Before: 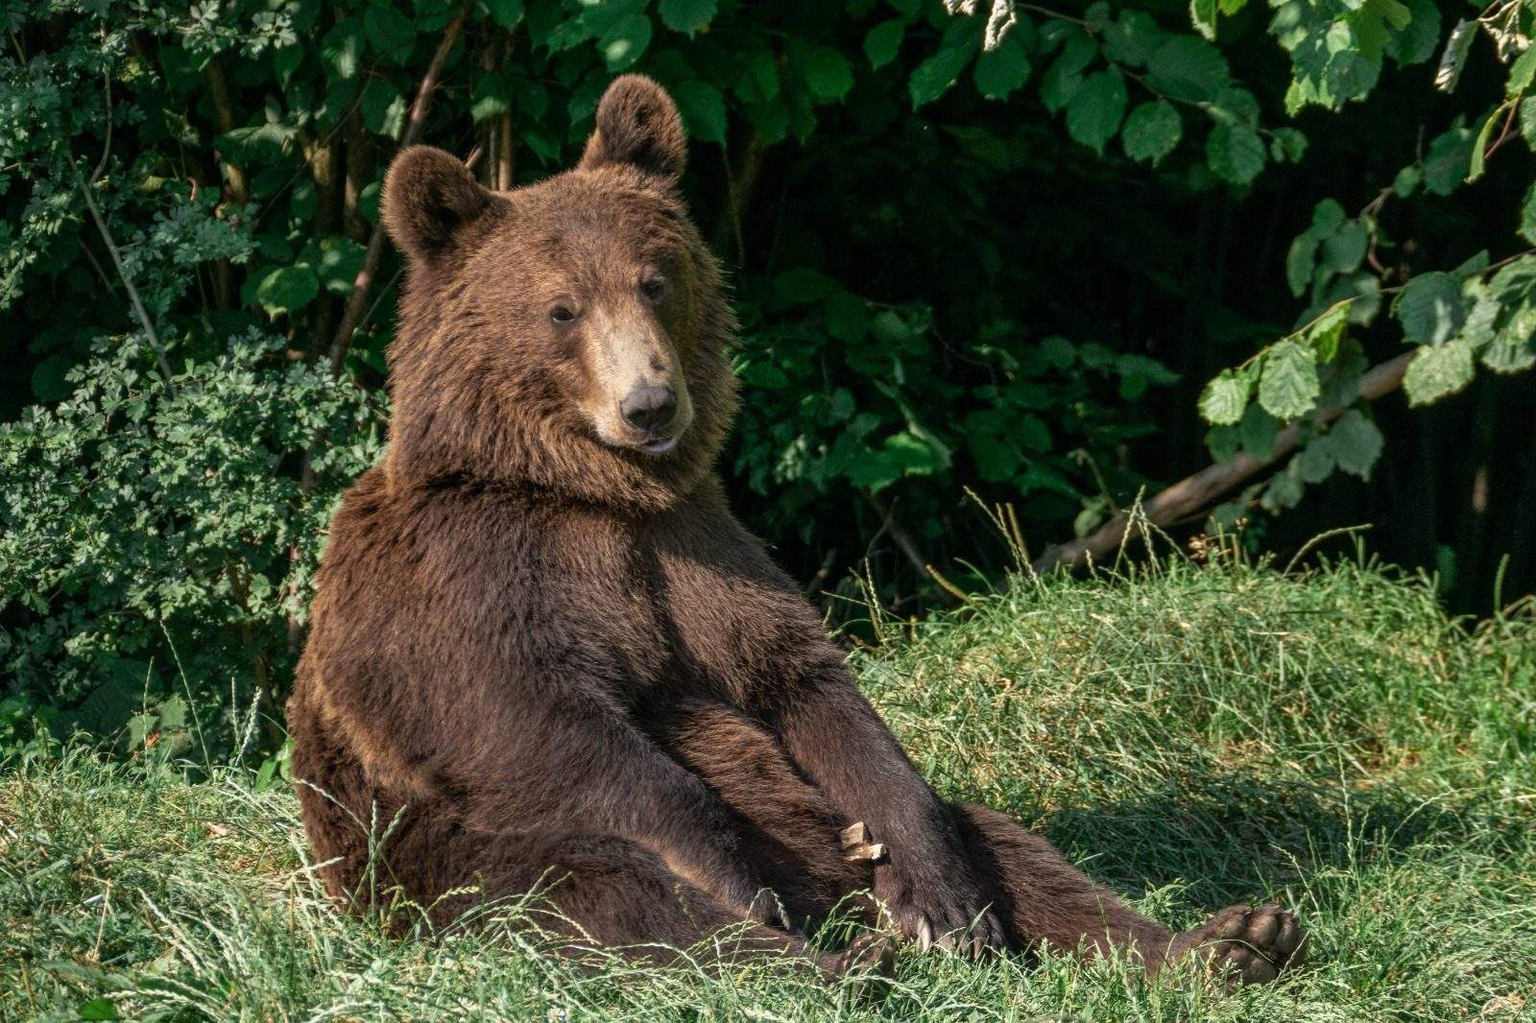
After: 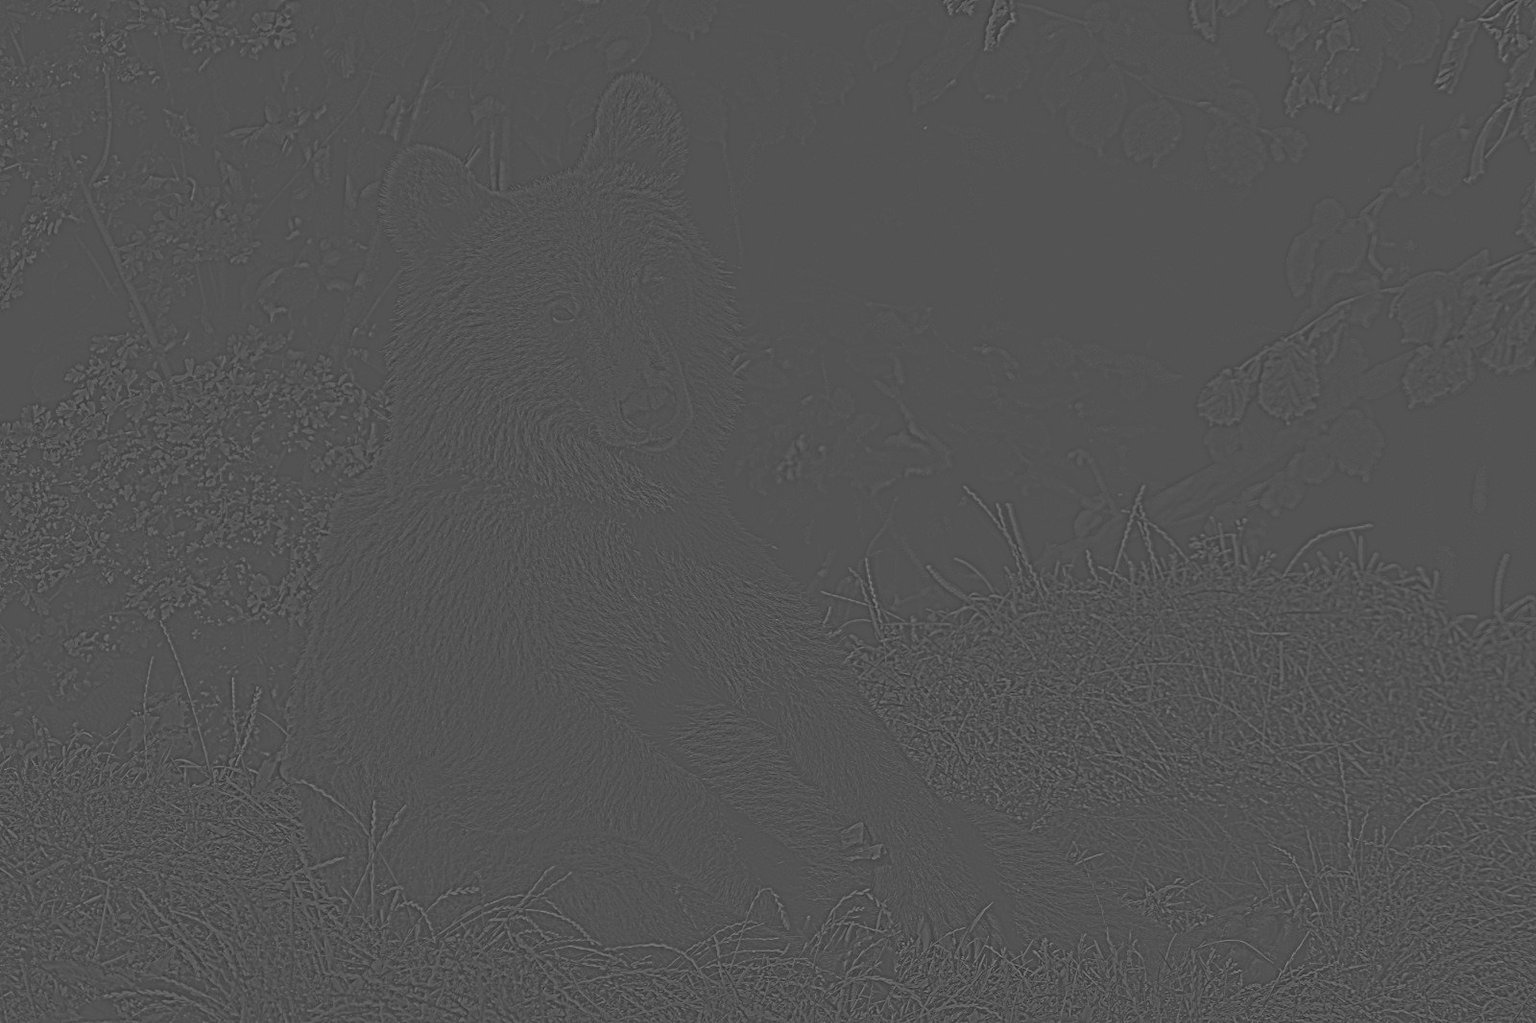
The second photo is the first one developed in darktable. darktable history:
contrast brightness saturation: brightness -0.25, saturation 0.2
highpass: sharpness 5.84%, contrast boost 8.44%
